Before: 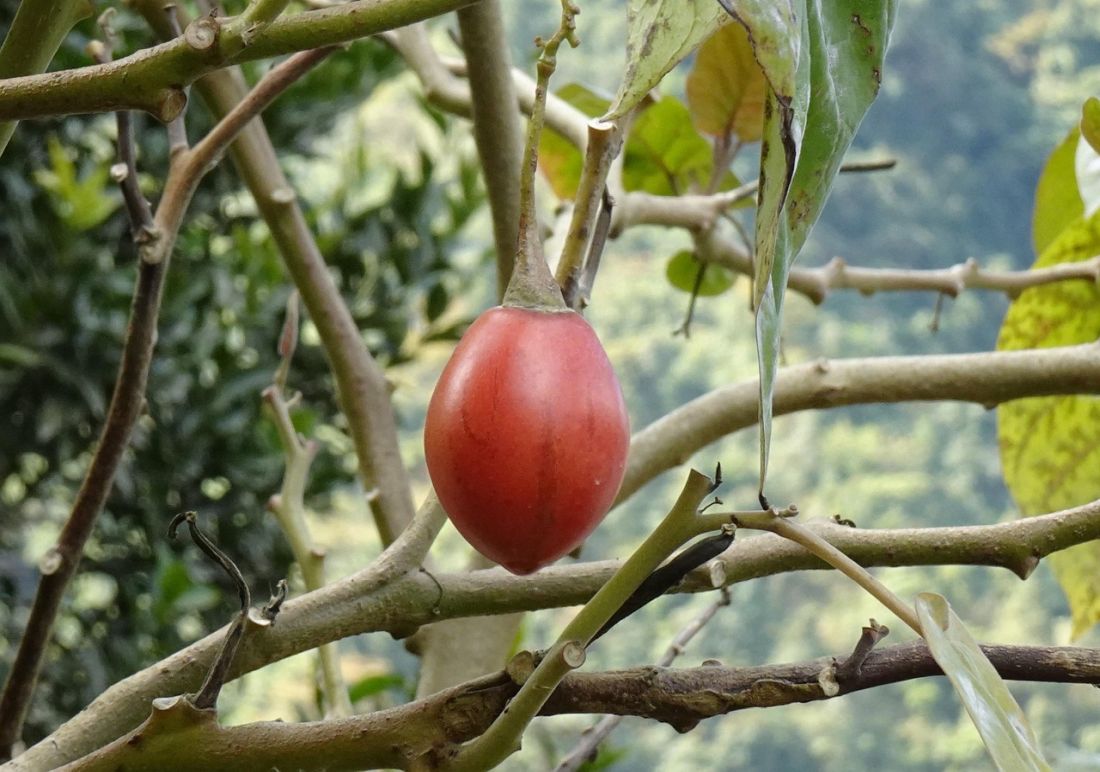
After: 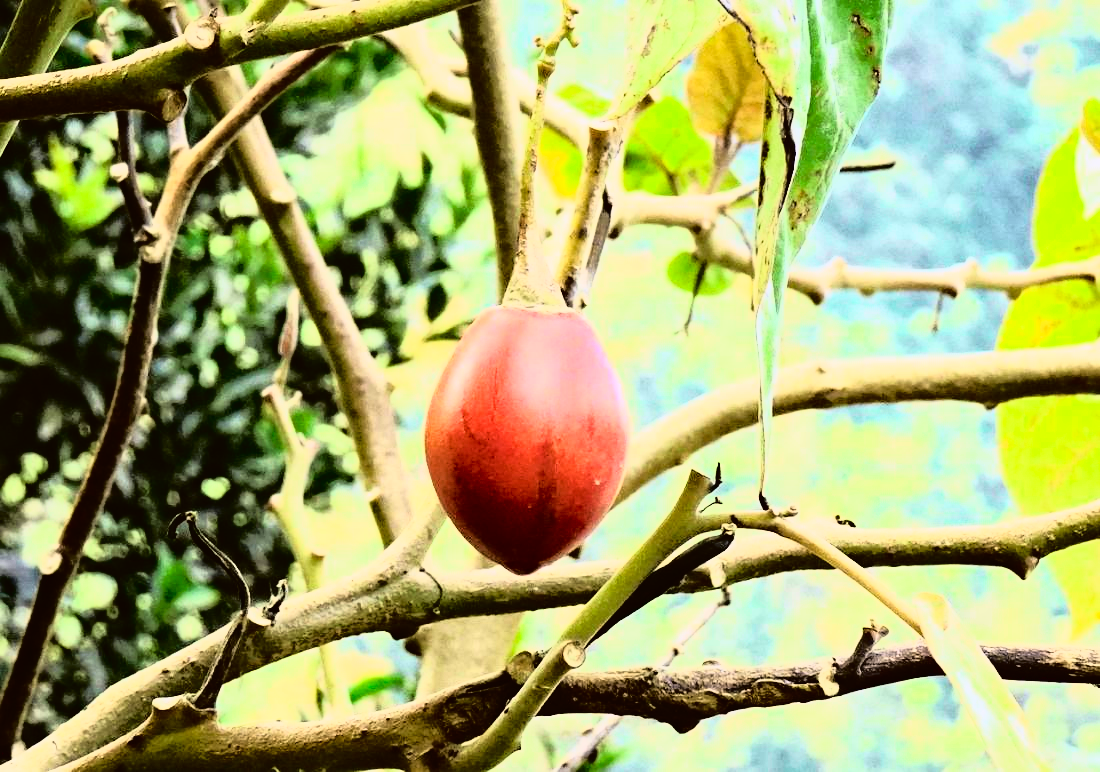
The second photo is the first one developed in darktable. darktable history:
haze removal: compatibility mode true, adaptive false
rgb curve: curves: ch0 [(0, 0) (0.21, 0.15) (0.24, 0.21) (0.5, 0.75) (0.75, 0.96) (0.89, 0.99) (1, 1)]; ch1 [(0, 0.02) (0.21, 0.13) (0.25, 0.2) (0.5, 0.67) (0.75, 0.9) (0.89, 0.97) (1, 1)]; ch2 [(0, 0.02) (0.21, 0.13) (0.25, 0.2) (0.5, 0.67) (0.75, 0.9) (0.89, 0.97) (1, 1)], compensate middle gray true
tone curve: curves: ch0 [(0, 0.015) (0.091, 0.055) (0.184, 0.159) (0.304, 0.382) (0.492, 0.579) (0.628, 0.755) (0.832, 0.932) (0.984, 0.963)]; ch1 [(0, 0) (0.34, 0.235) (0.493, 0.5) (0.554, 0.56) (0.764, 0.815) (1, 1)]; ch2 [(0, 0) (0.44, 0.458) (0.476, 0.477) (0.542, 0.586) (0.674, 0.724) (1, 1)], color space Lab, independent channels, preserve colors none
